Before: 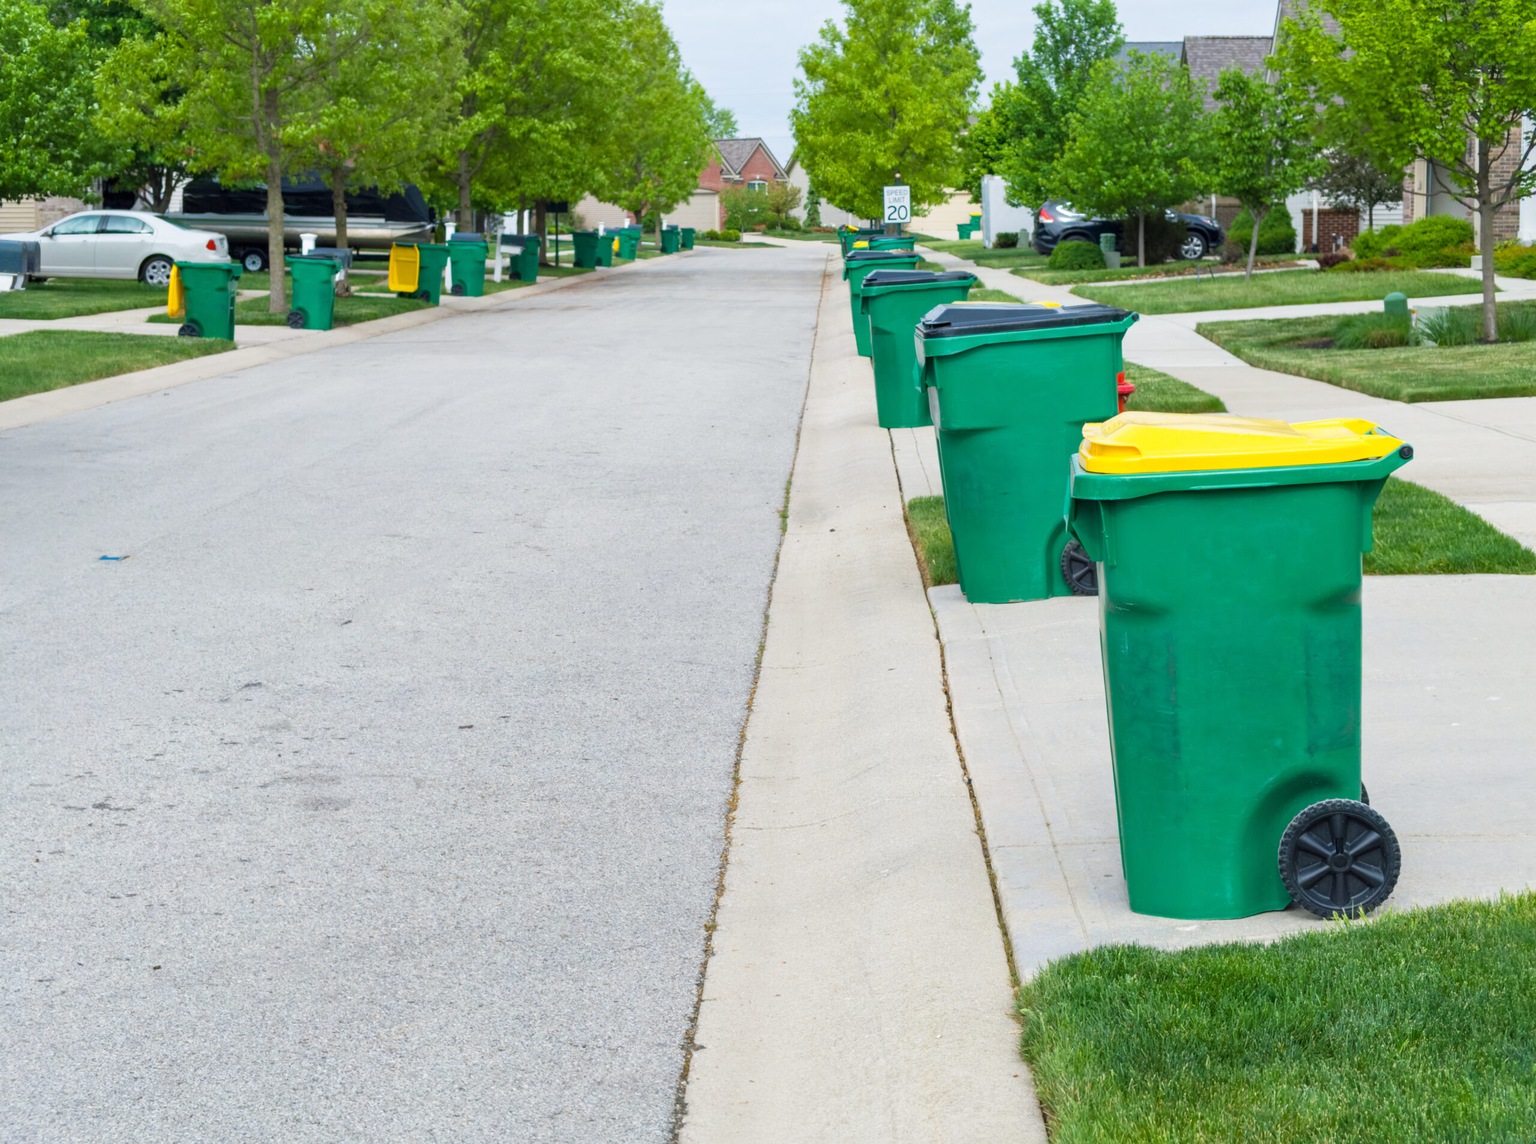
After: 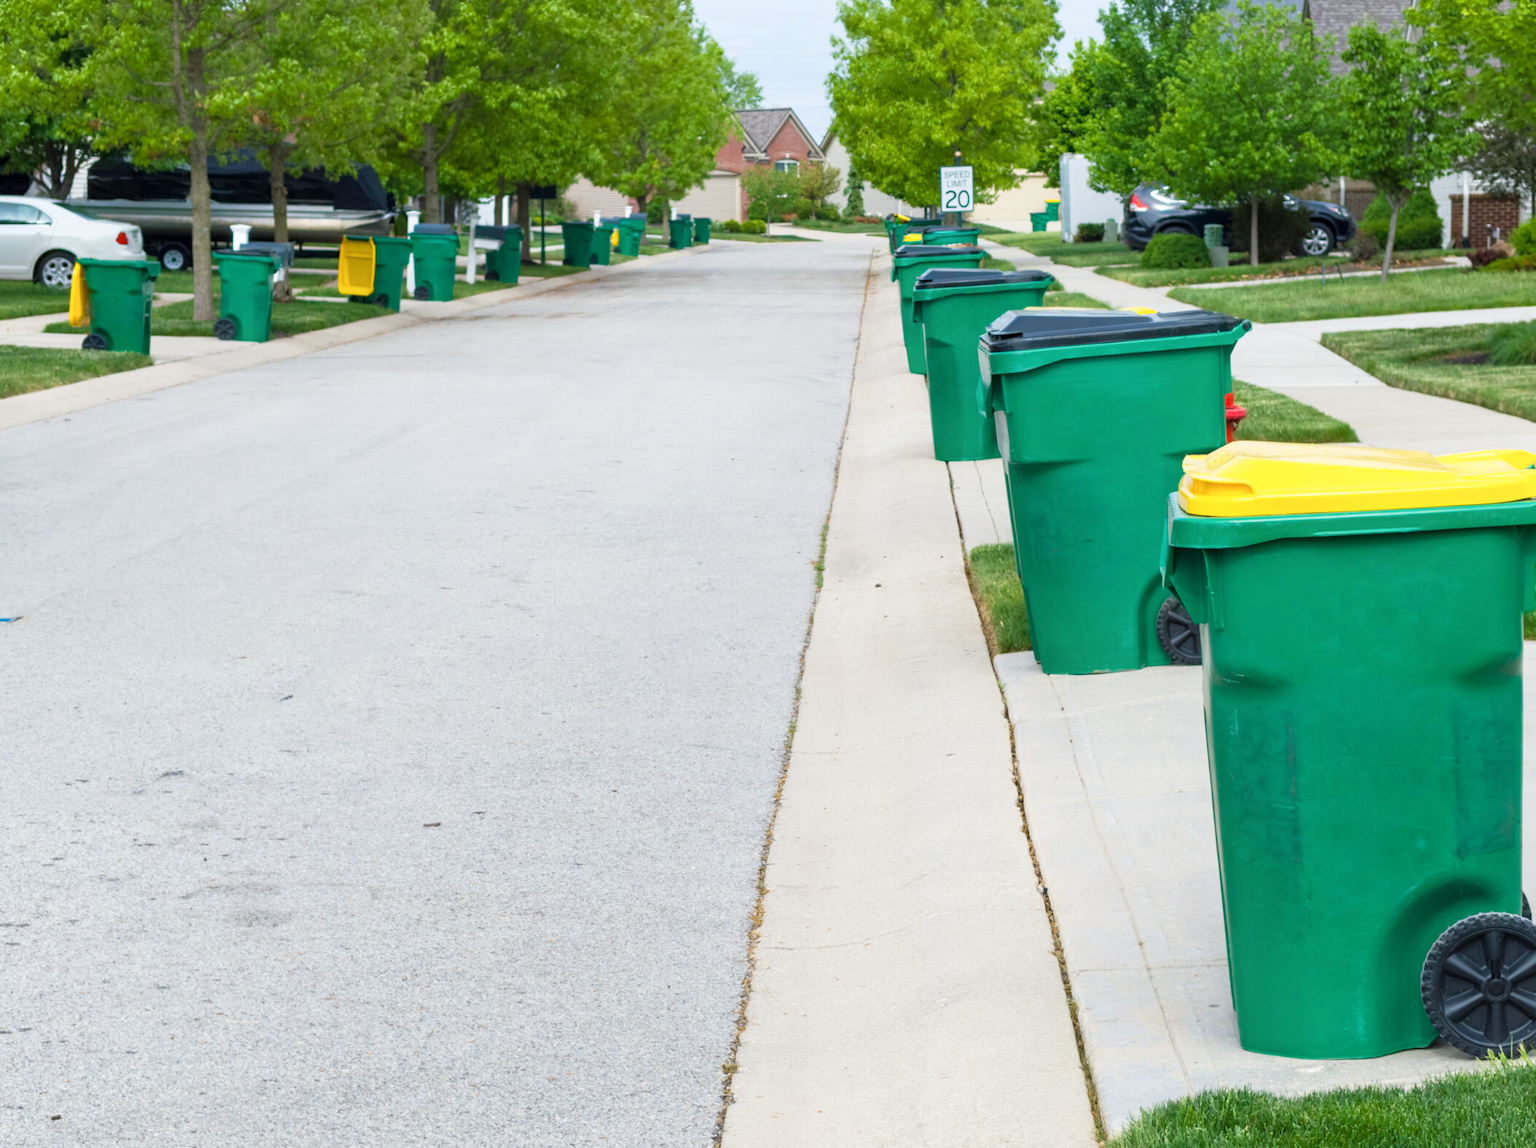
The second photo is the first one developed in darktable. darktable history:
crop and rotate: left 7.233%, top 4.38%, right 10.612%, bottom 13.057%
shadows and highlights: shadows -0.339, highlights 39.83
